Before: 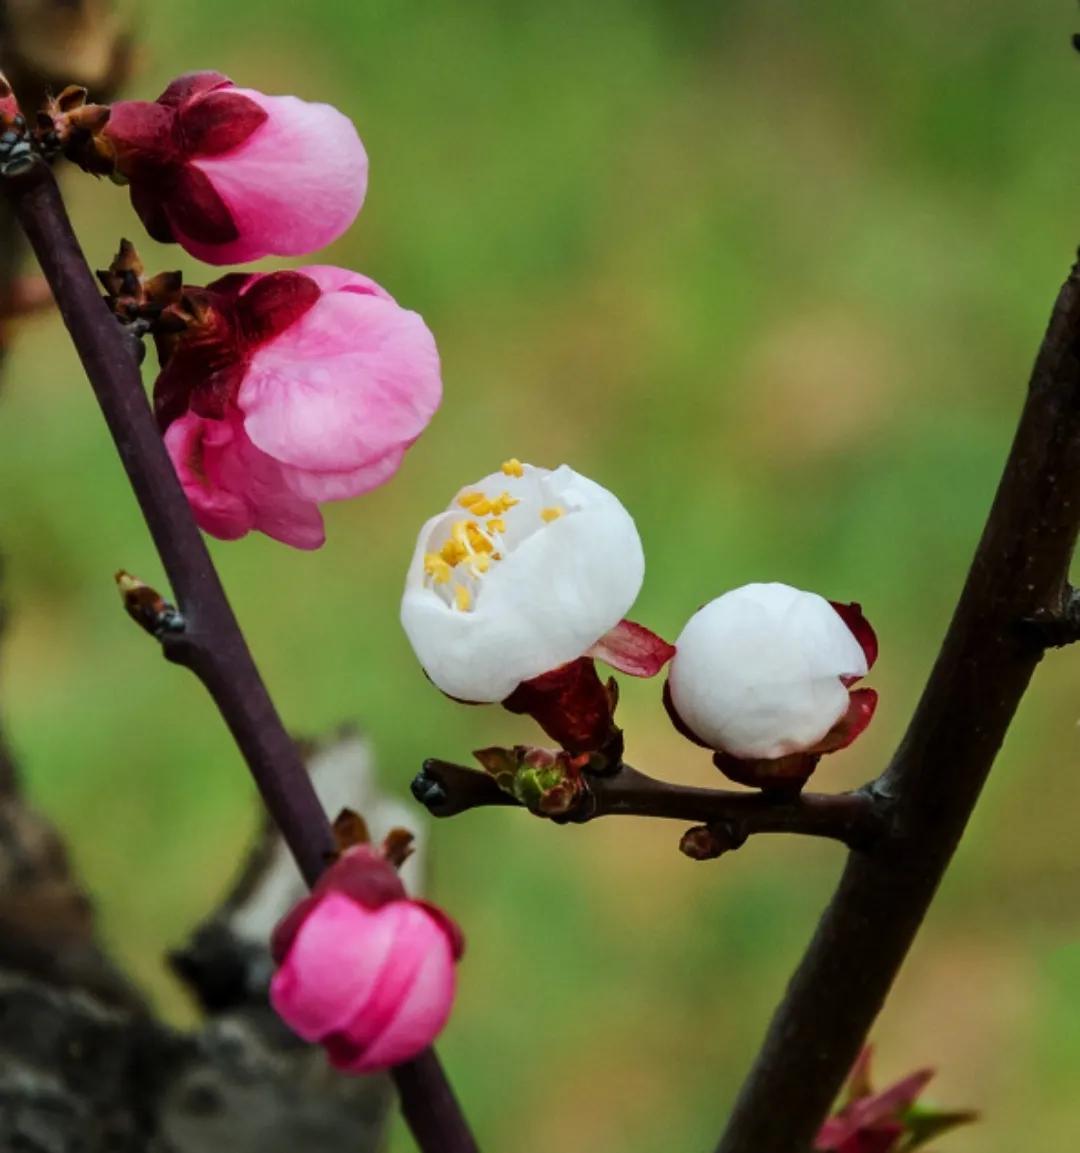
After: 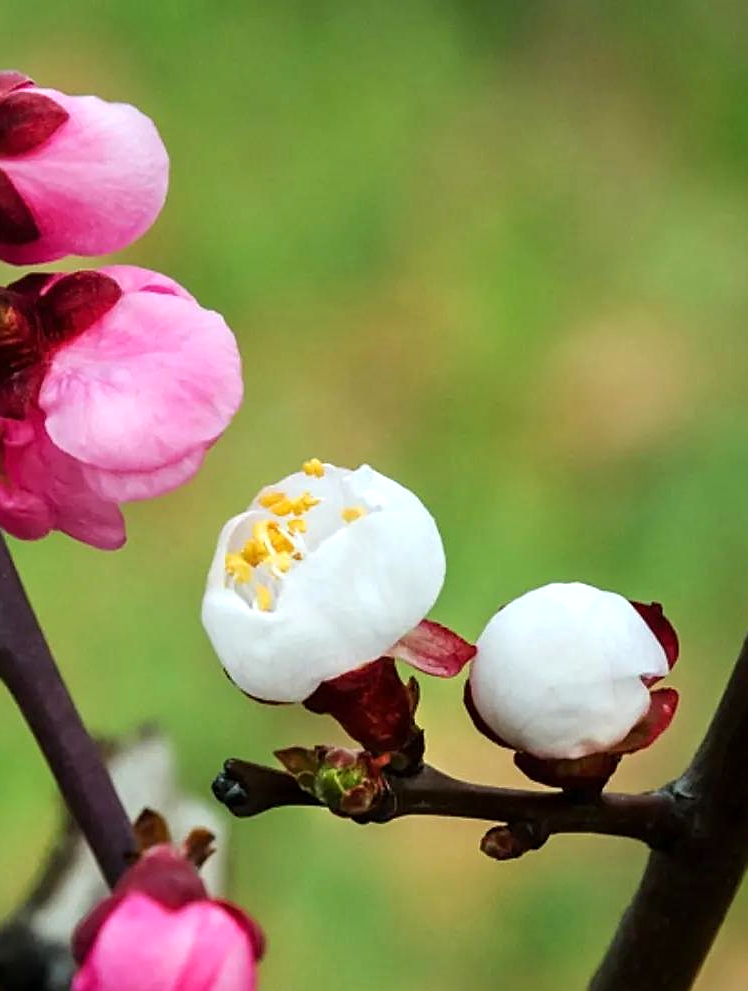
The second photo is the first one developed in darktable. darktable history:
sharpen: on, module defaults
crop: left 18.479%, right 12.2%, bottom 13.971%
exposure: exposure 0.426 EV, compensate highlight preservation false
